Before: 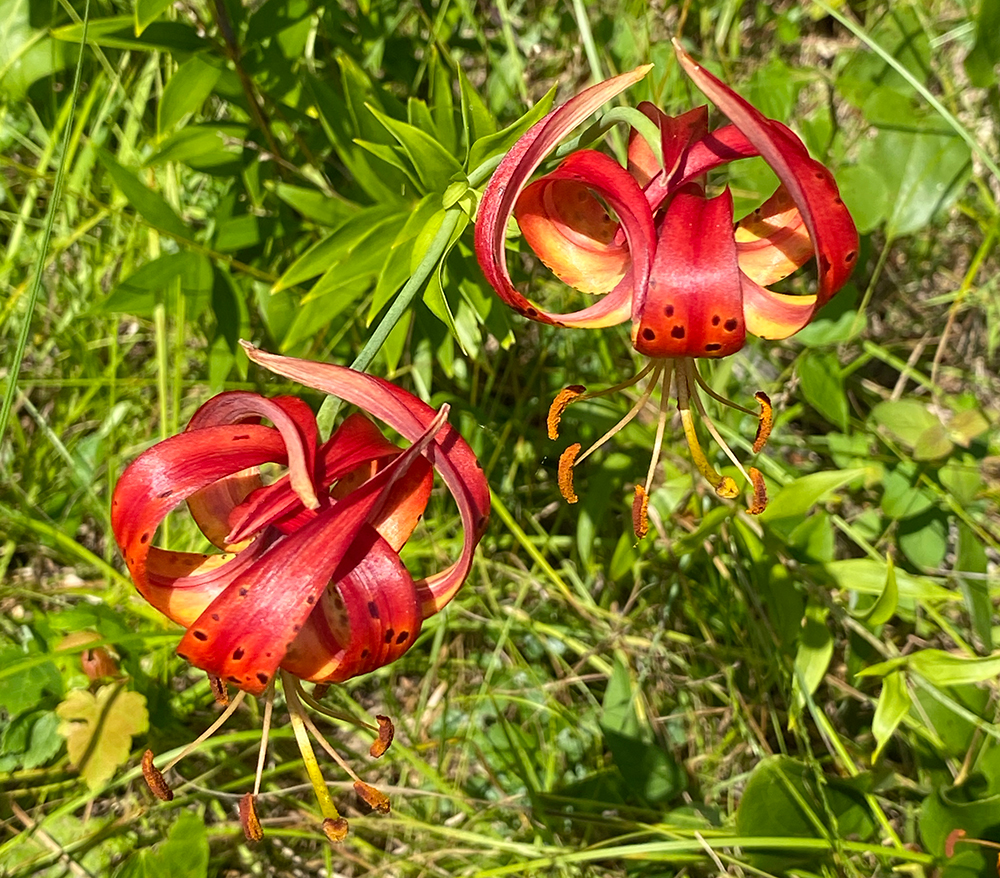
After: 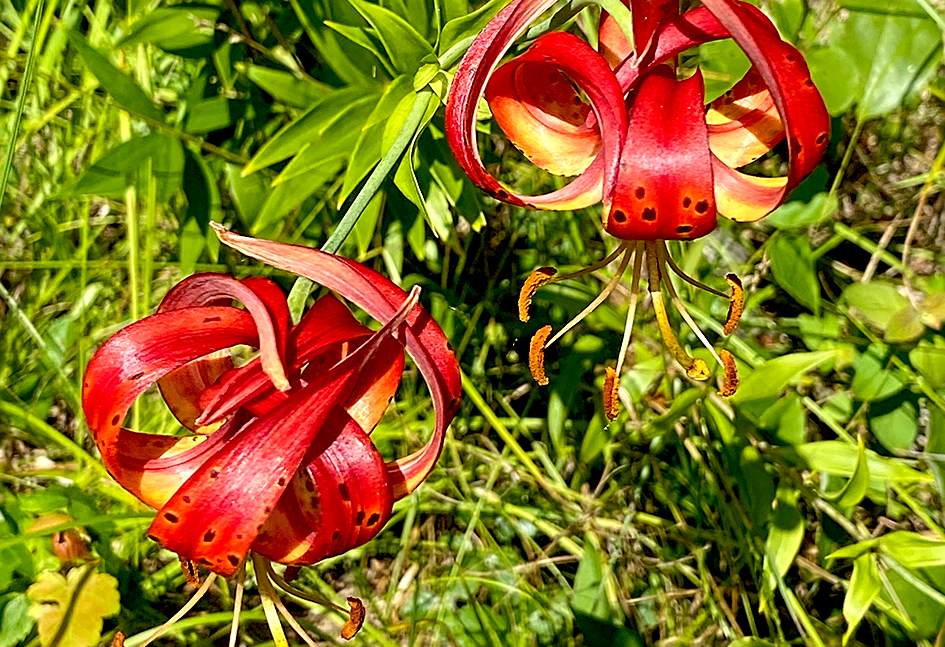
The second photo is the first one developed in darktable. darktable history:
exposure: black level correction 0.026, exposure 0.184 EV, compensate exposure bias true, compensate highlight preservation false
crop and rotate: left 2.923%, top 13.496%, right 2.54%, bottom 12.725%
sharpen: on, module defaults
